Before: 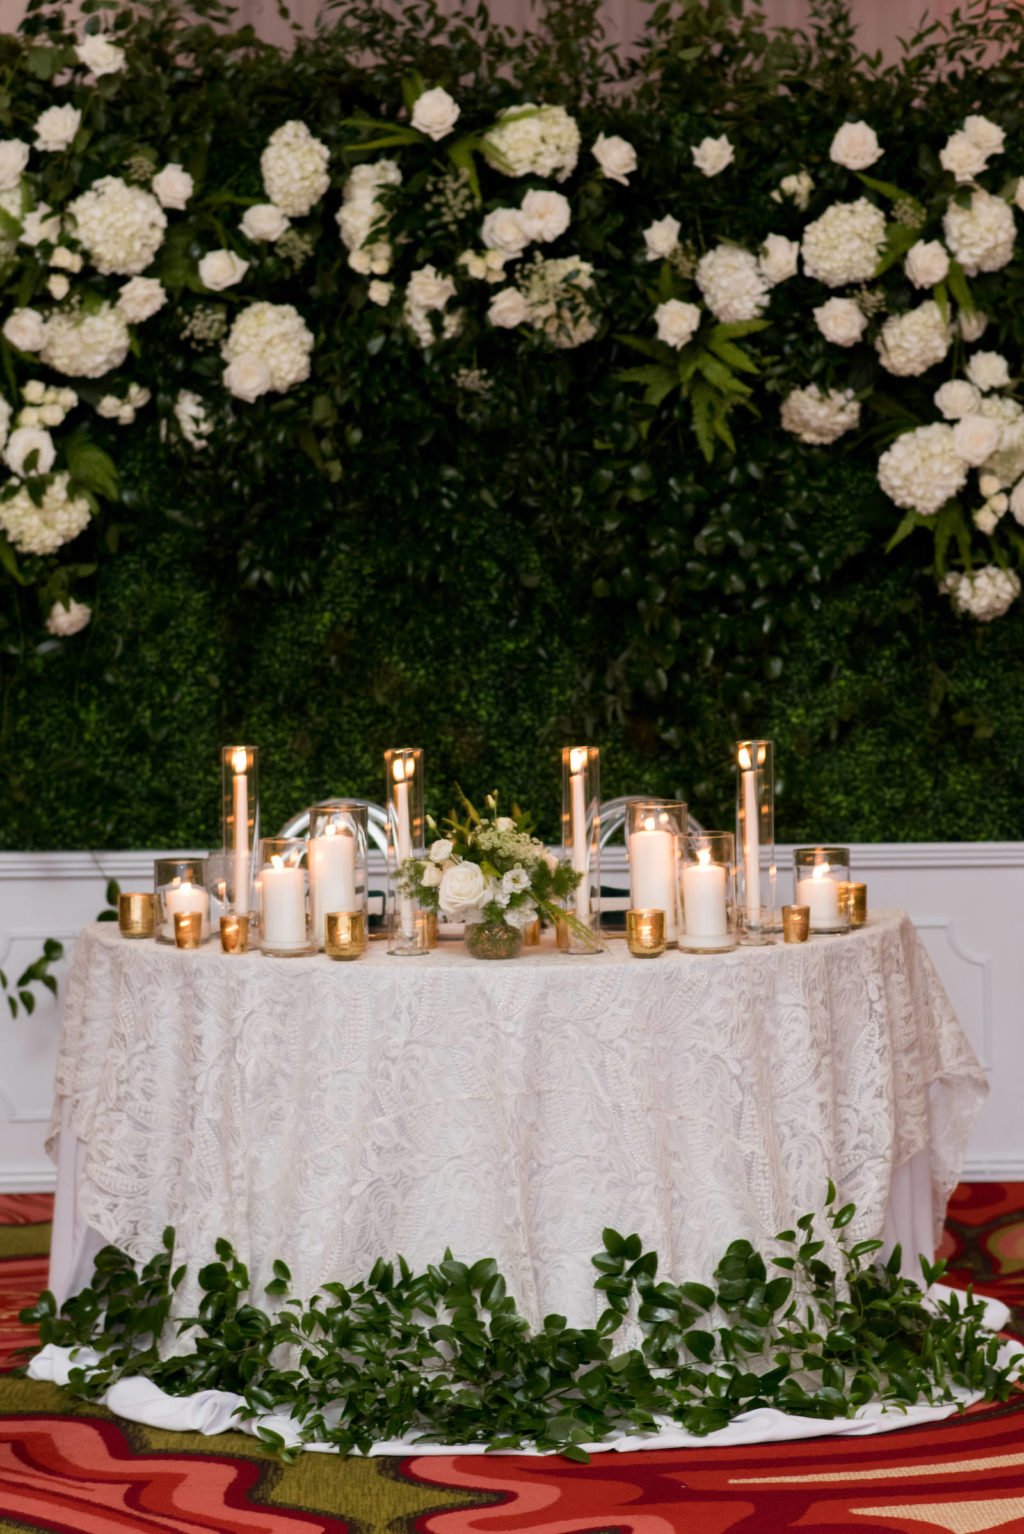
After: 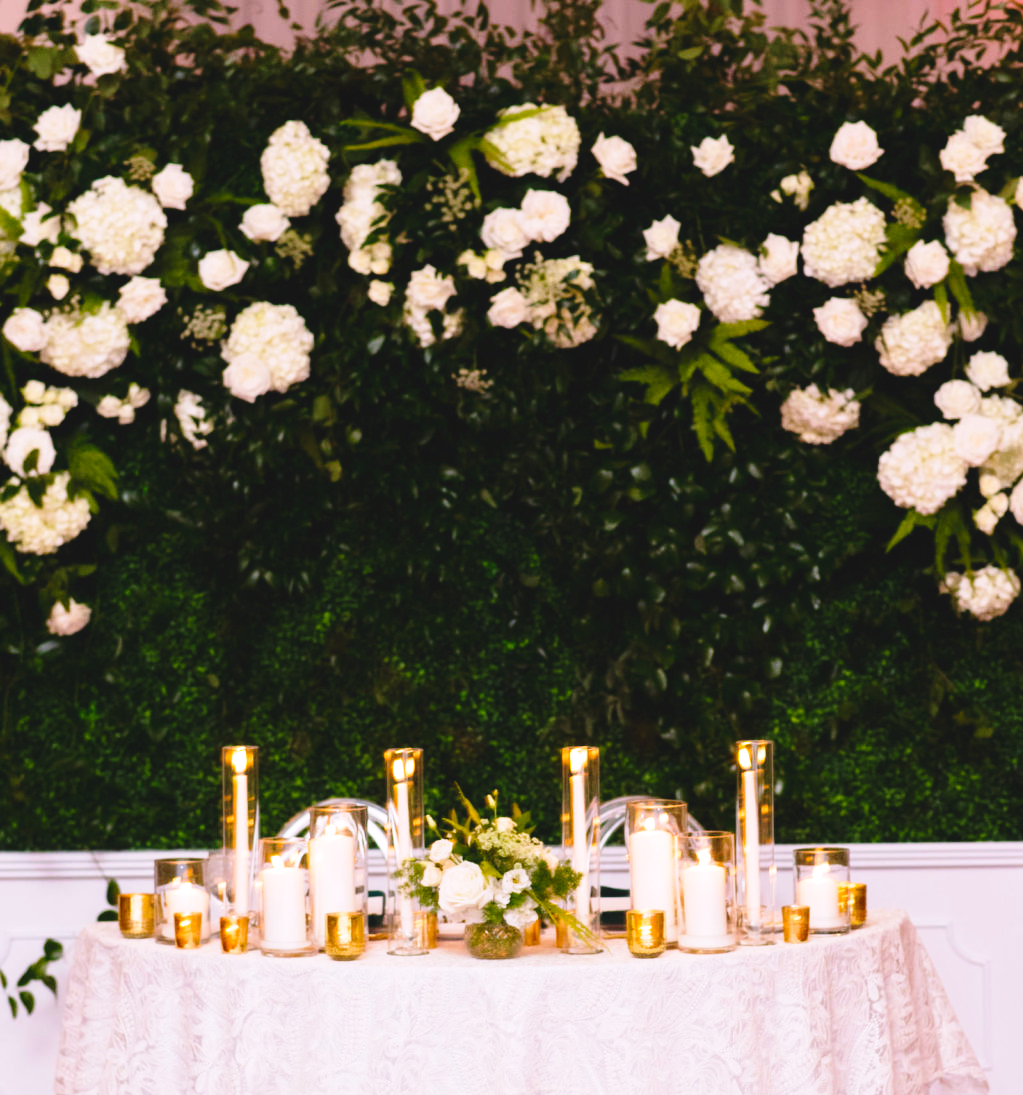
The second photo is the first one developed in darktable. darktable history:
color balance rgb: perceptual saturation grading › global saturation 25%, global vibrance 10%
base curve: curves: ch0 [(0, 0) (0.028, 0.03) (0.121, 0.232) (0.46, 0.748) (0.859, 0.968) (1, 1)], preserve colors none
white balance: red 1.05, blue 1.072
crop: bottom 28.576%
exposure: black level correction -0.008, exposure 0.067 EV, compensate highlight preservation false
